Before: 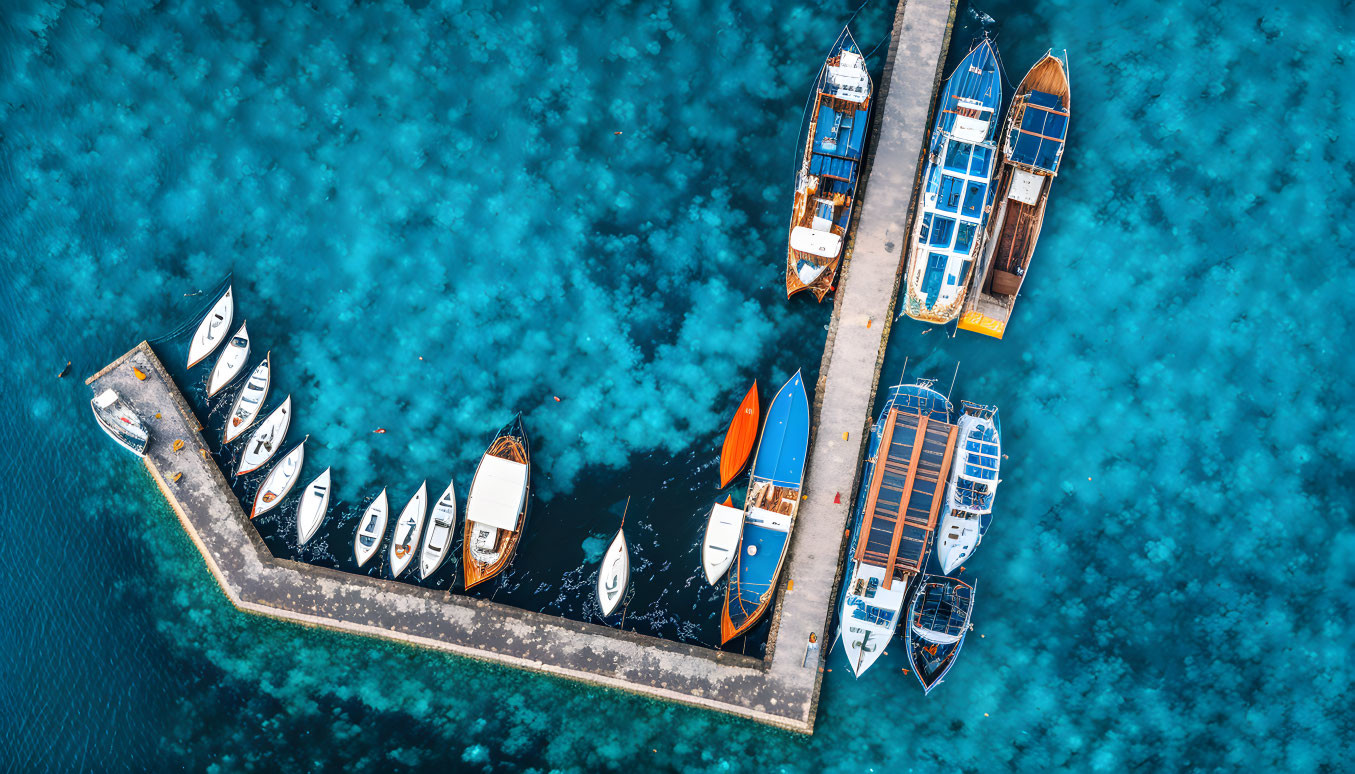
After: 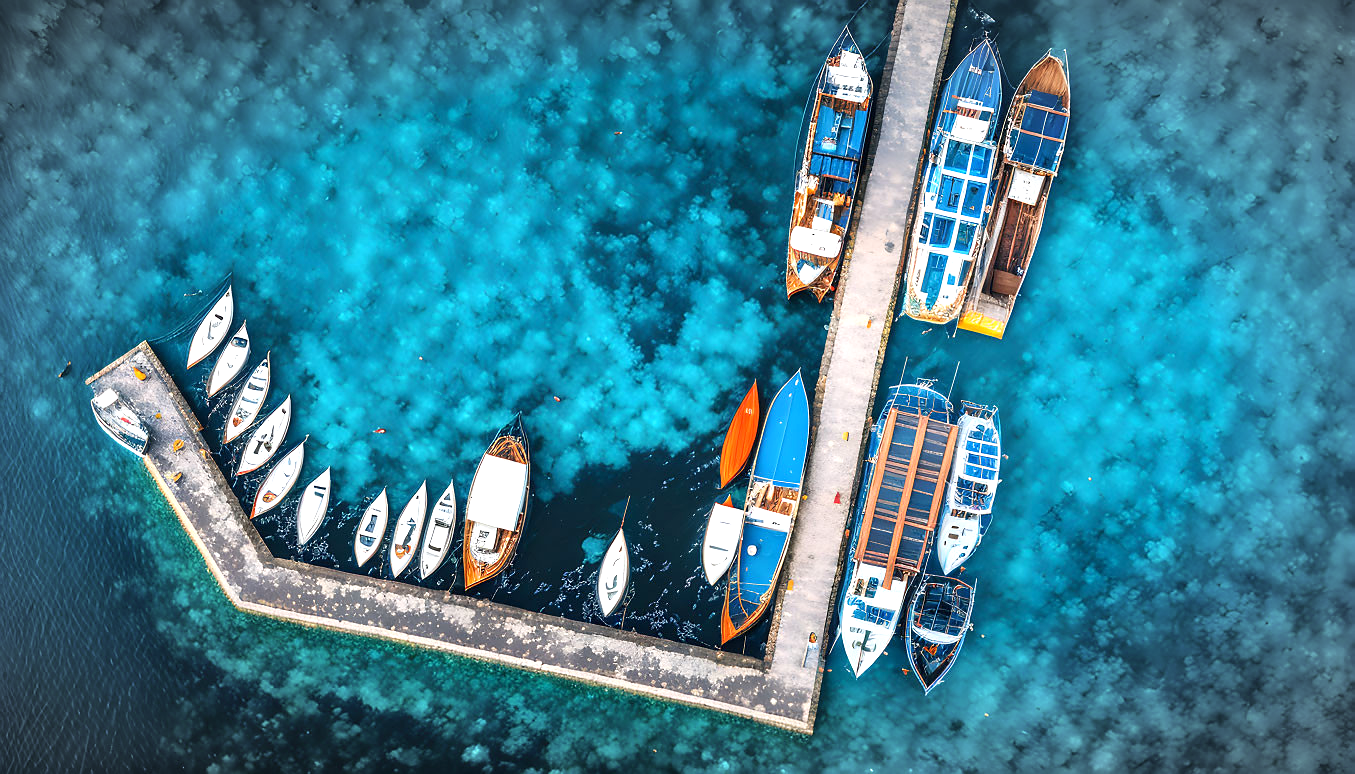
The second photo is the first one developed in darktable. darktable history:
exposure: exposure 0.428 EV, compensate highlight preservation false
sharpen: radius 0.996, threshold 1.036
vignetting: automatic ratio true, unbound false
